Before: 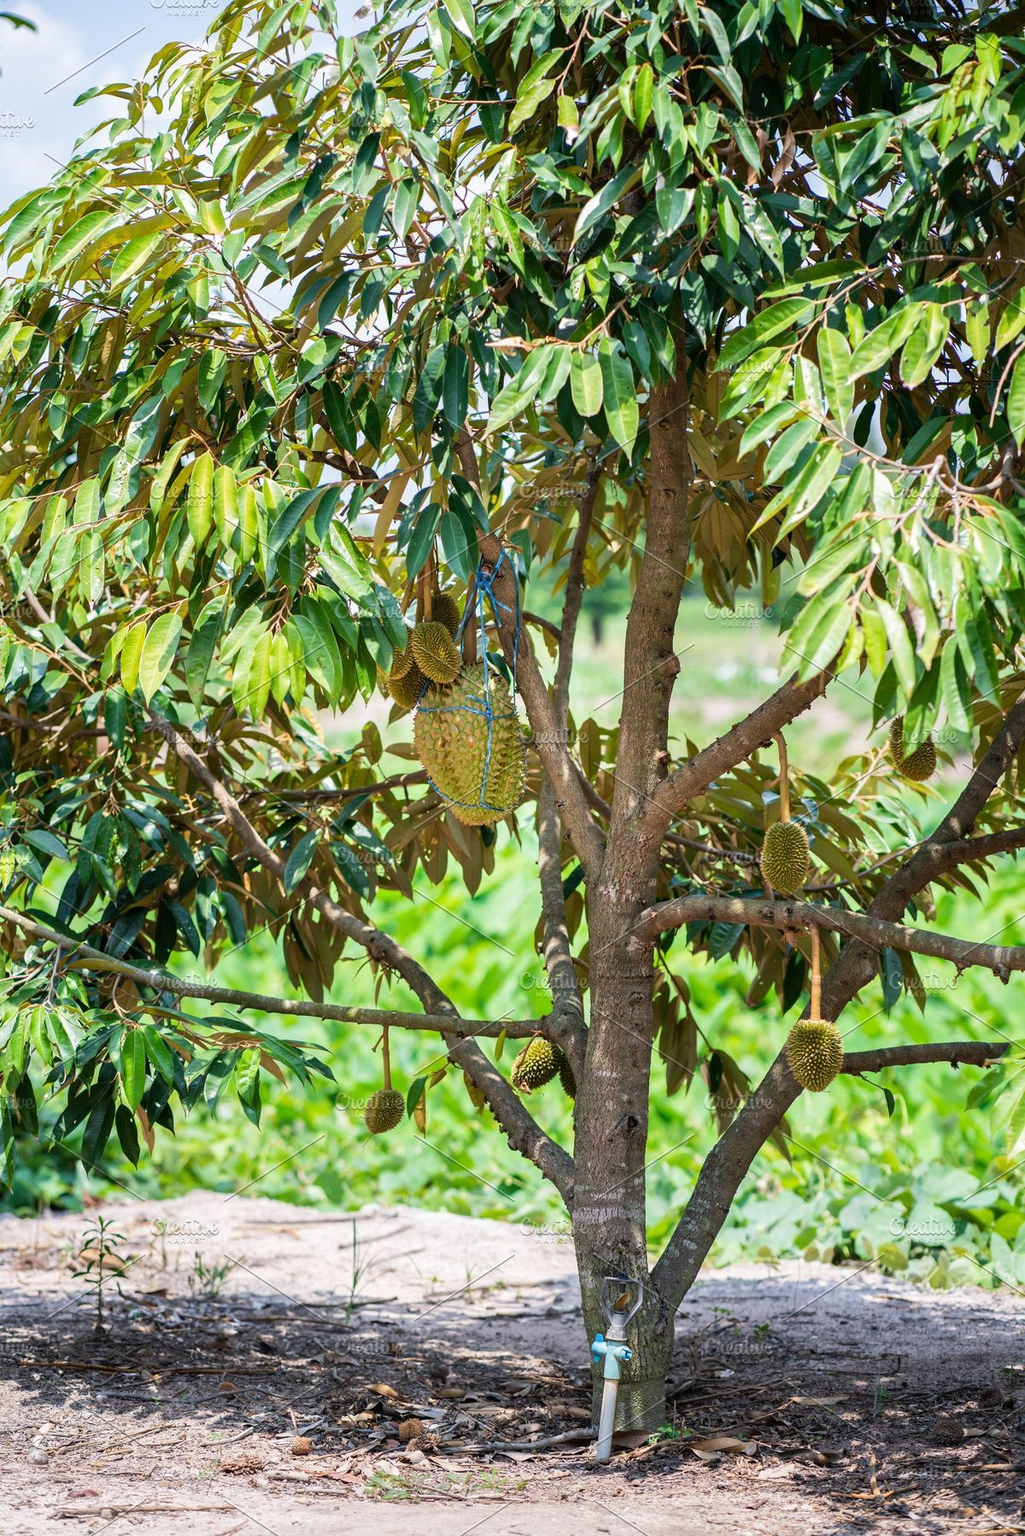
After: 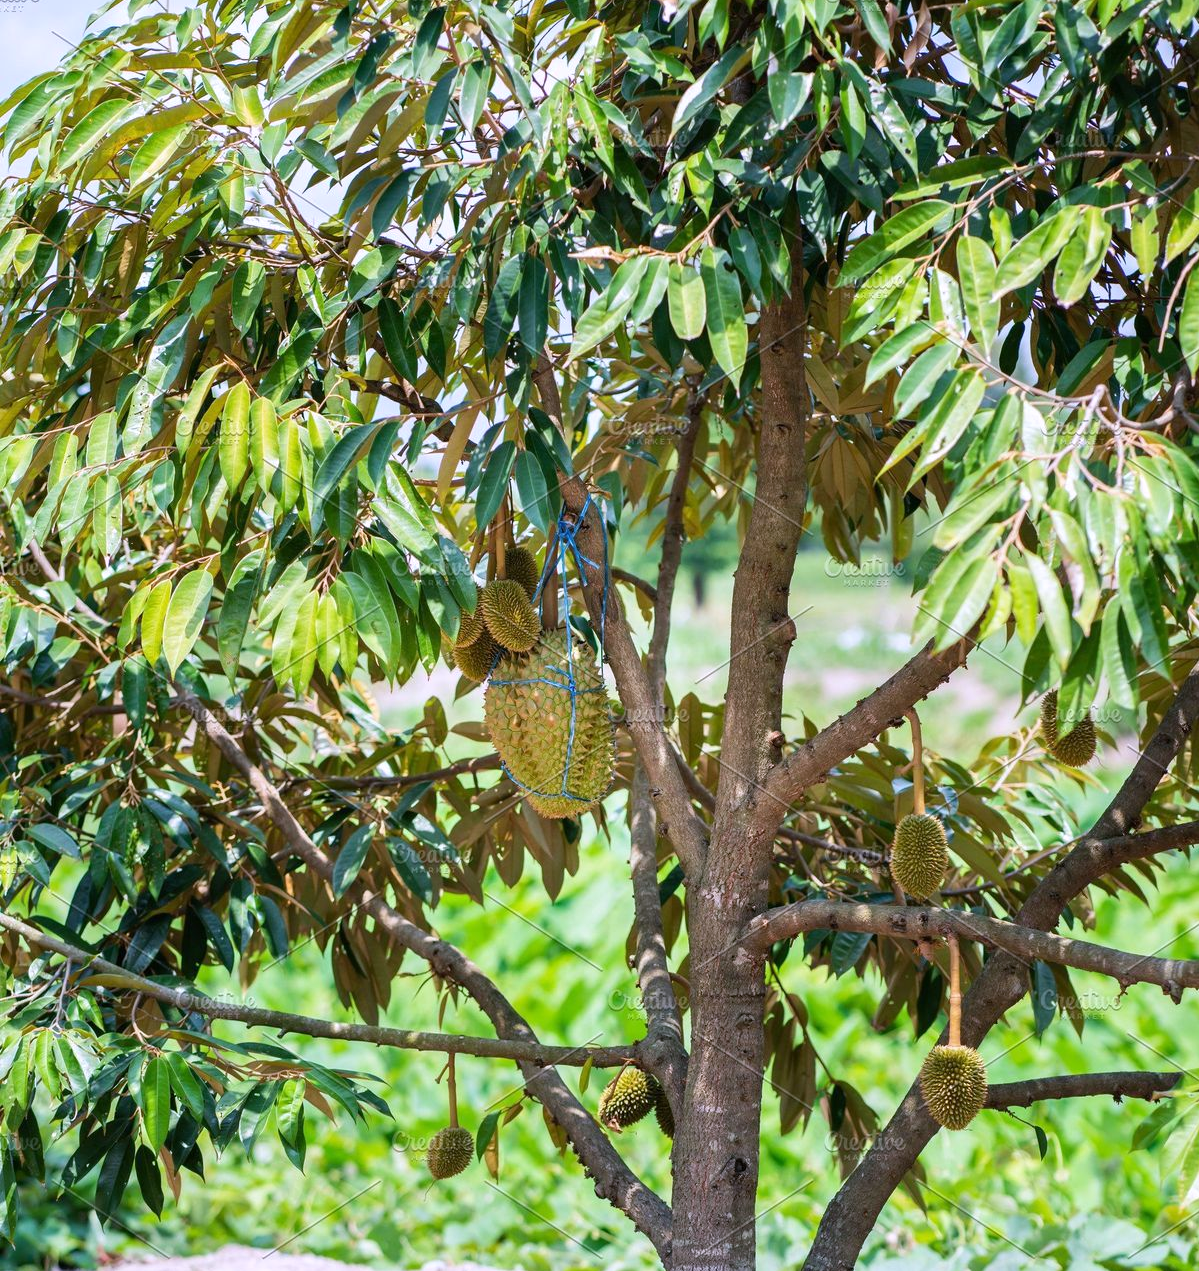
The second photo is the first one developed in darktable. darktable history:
crop and rotate: top 8.293%, bottom 20.996%
white balance: red 1.004, blue 1.096
